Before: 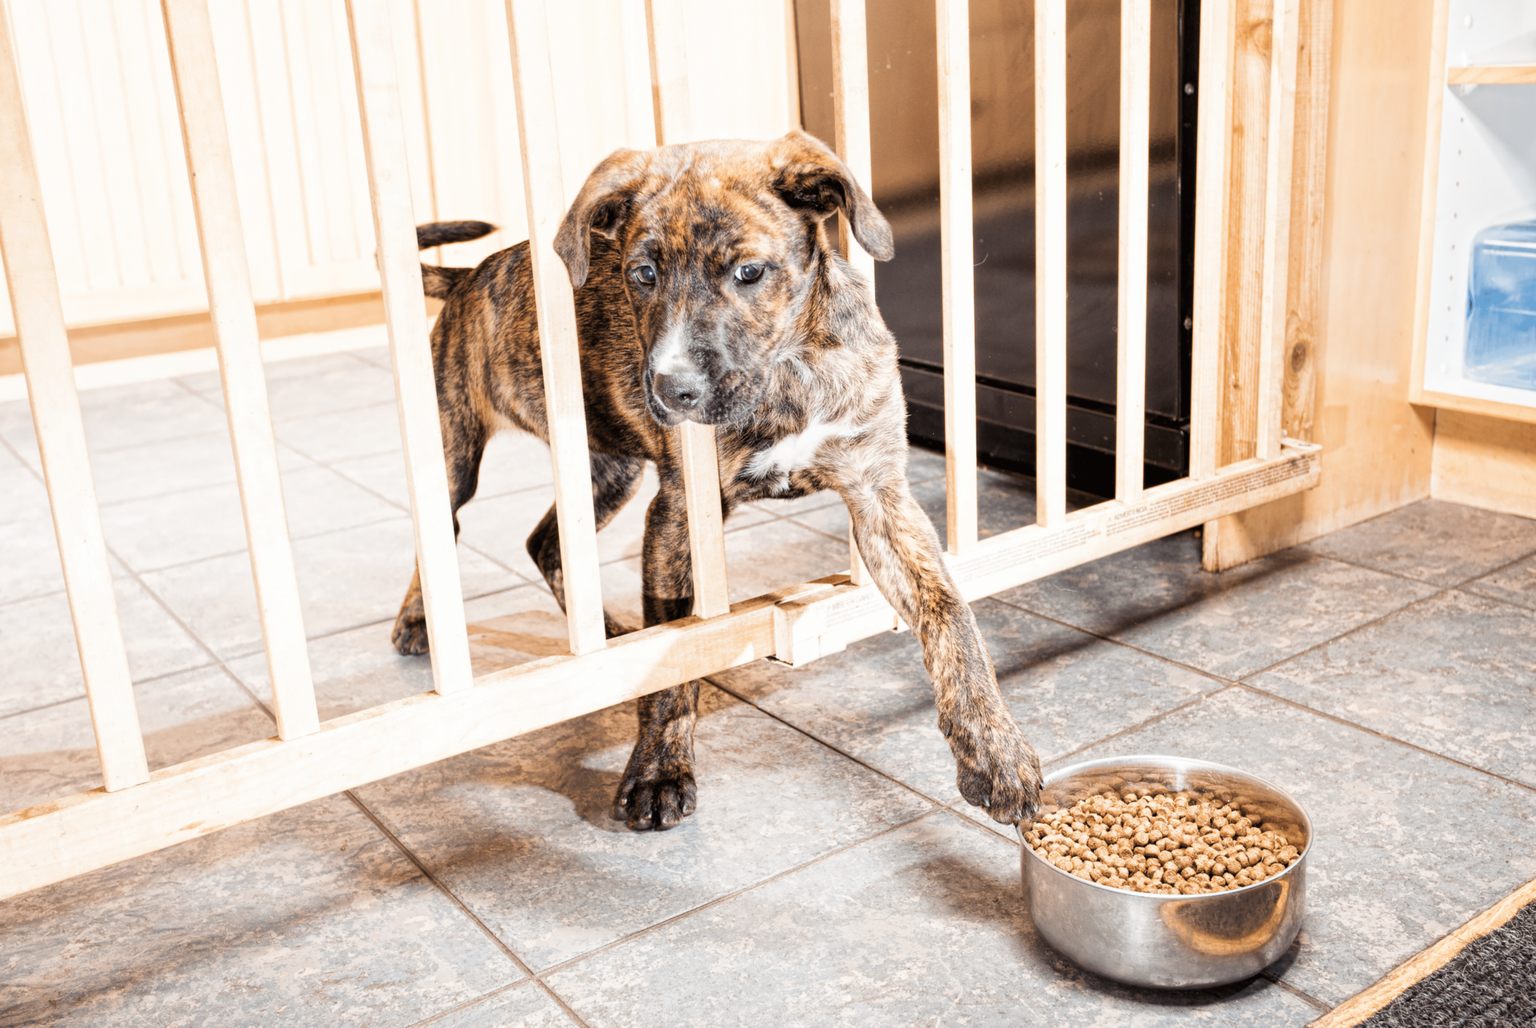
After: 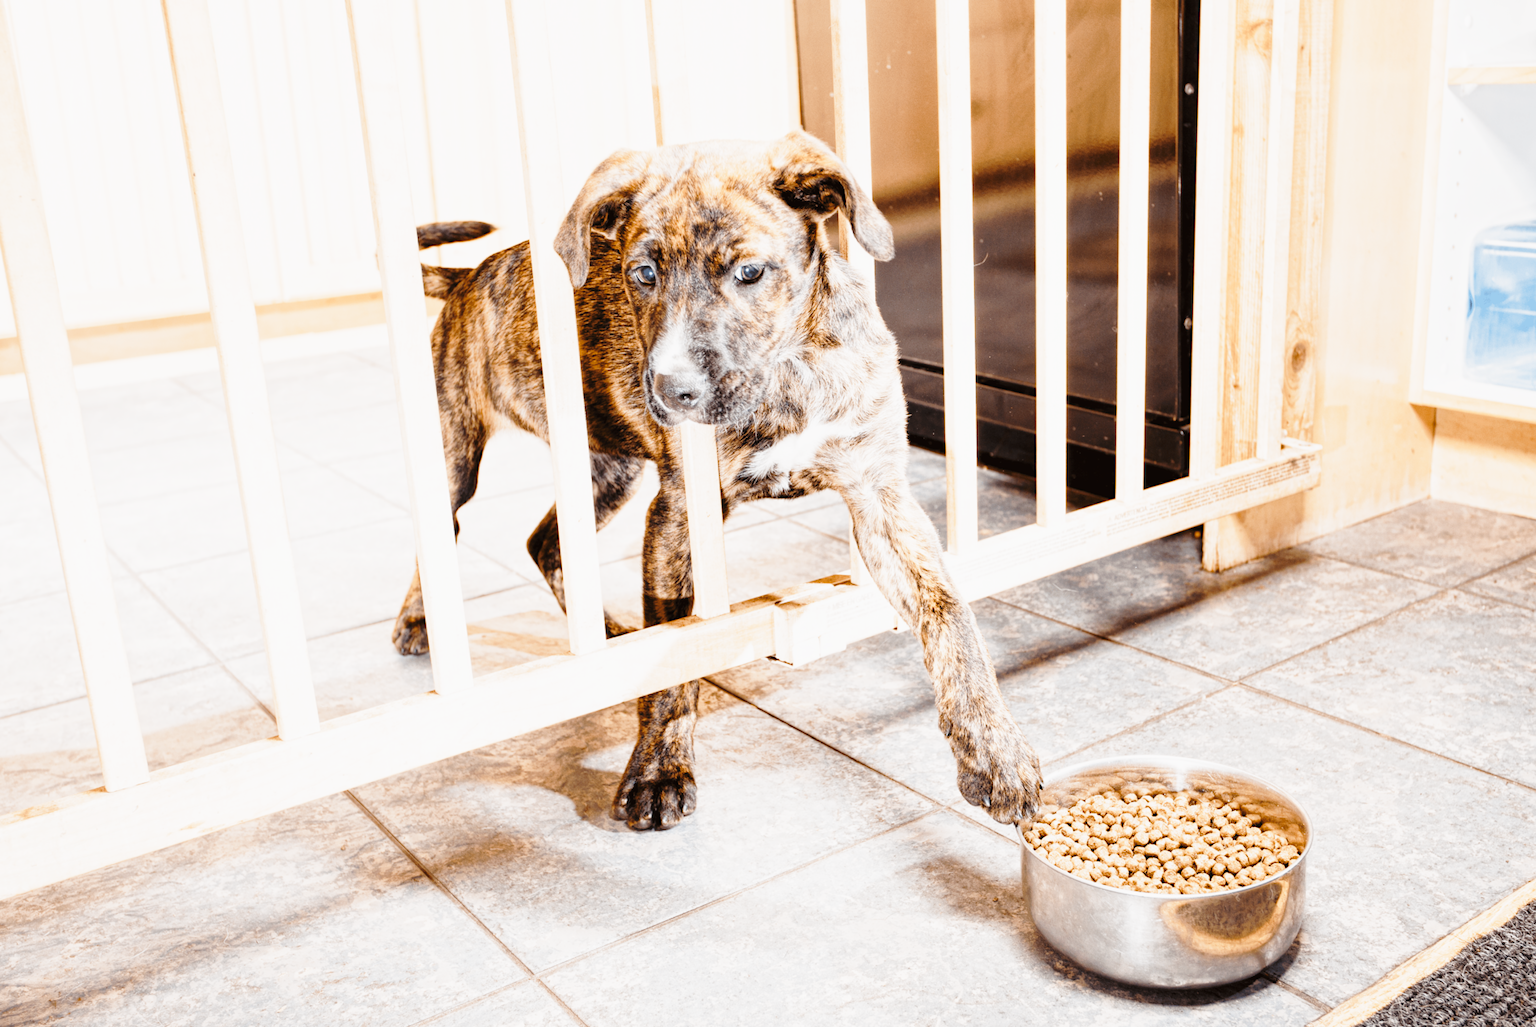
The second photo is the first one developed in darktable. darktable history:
base curve: curves: ch0 [(0, 0) (0.028, 0.03) (0.121, 0.232) (0.46, 0.748) (0.859, 0.968) (1, 1)], preserve colors none
color balance rgb: shadows lift › chroma 1%, shadows lift › hue 113°, highlights gain › chroma 0.2%, highlights gain › hue 333°, perceptual saturation grading › global saturation 20%, perceptual saturation grading › highlights -50%, perceptual saturation grading › shadows 25%, contrast -10%
